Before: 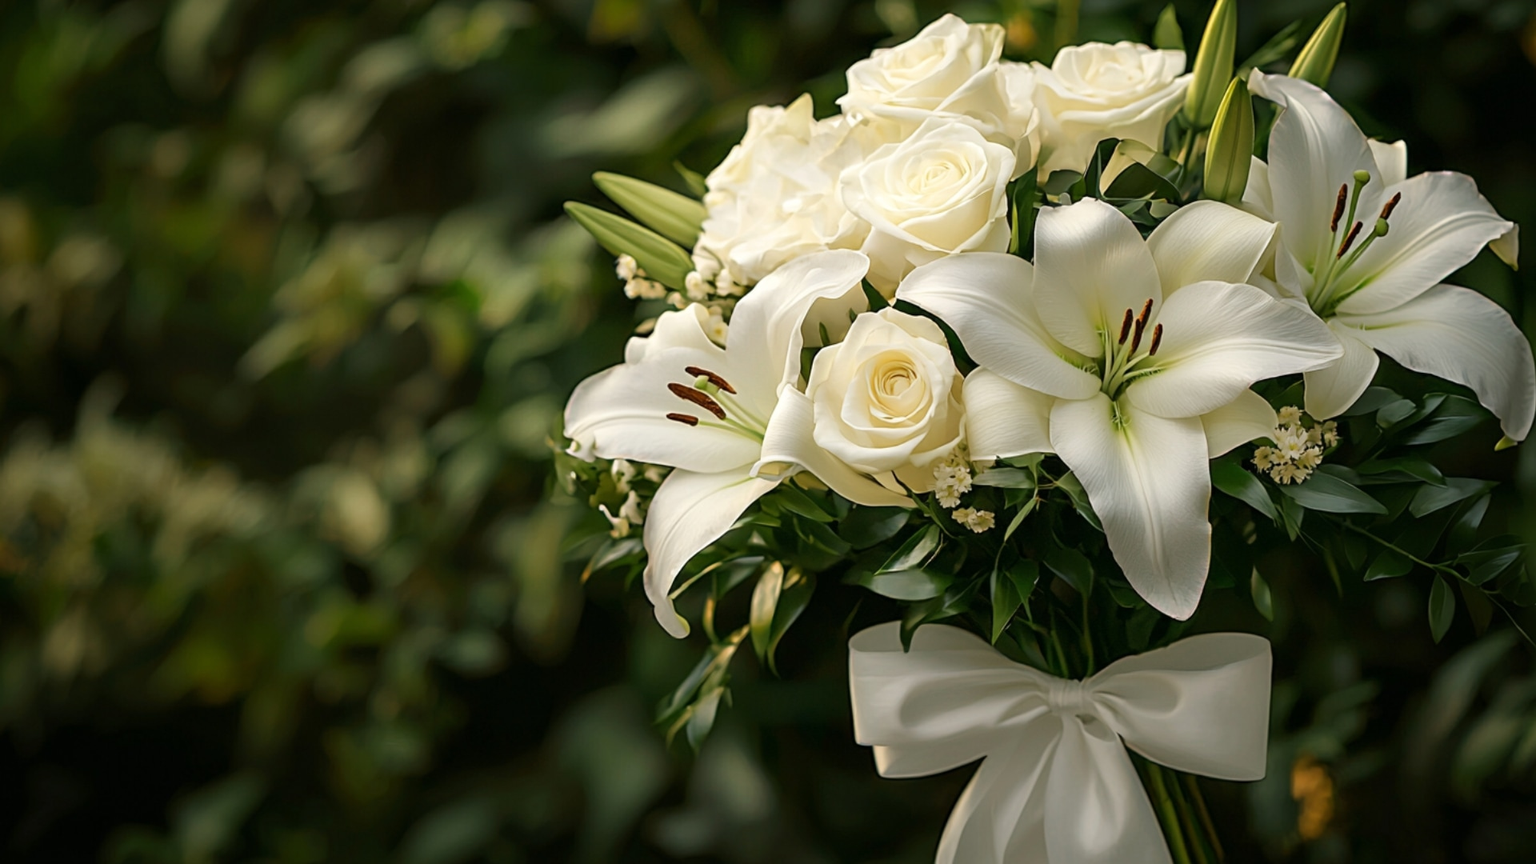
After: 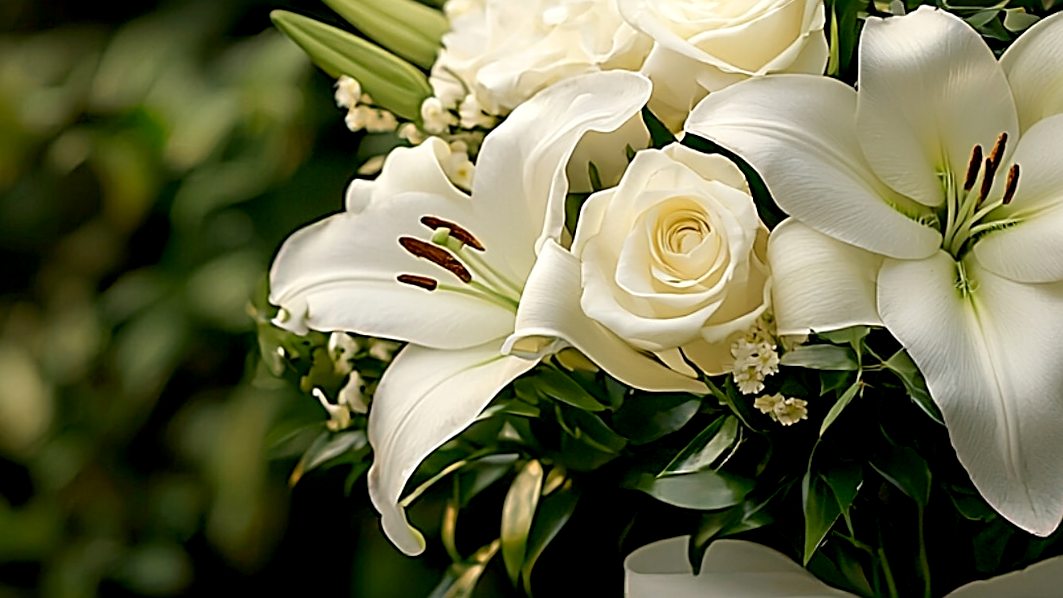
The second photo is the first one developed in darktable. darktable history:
sharpen: amount 0.901
exposure: black level correction 0.009, exposure 0.014 EV, compensate highlight preservation false
crop and rotate: left 22.13%, top 22.054%, right 22.026%, bottom 22.102%
rotate and perspective: rotation 0.192°, lens shift (horizontal) -0.015, crop left 0.005, crop right 0.996, crop top 0.006, crop bottom 0.99
